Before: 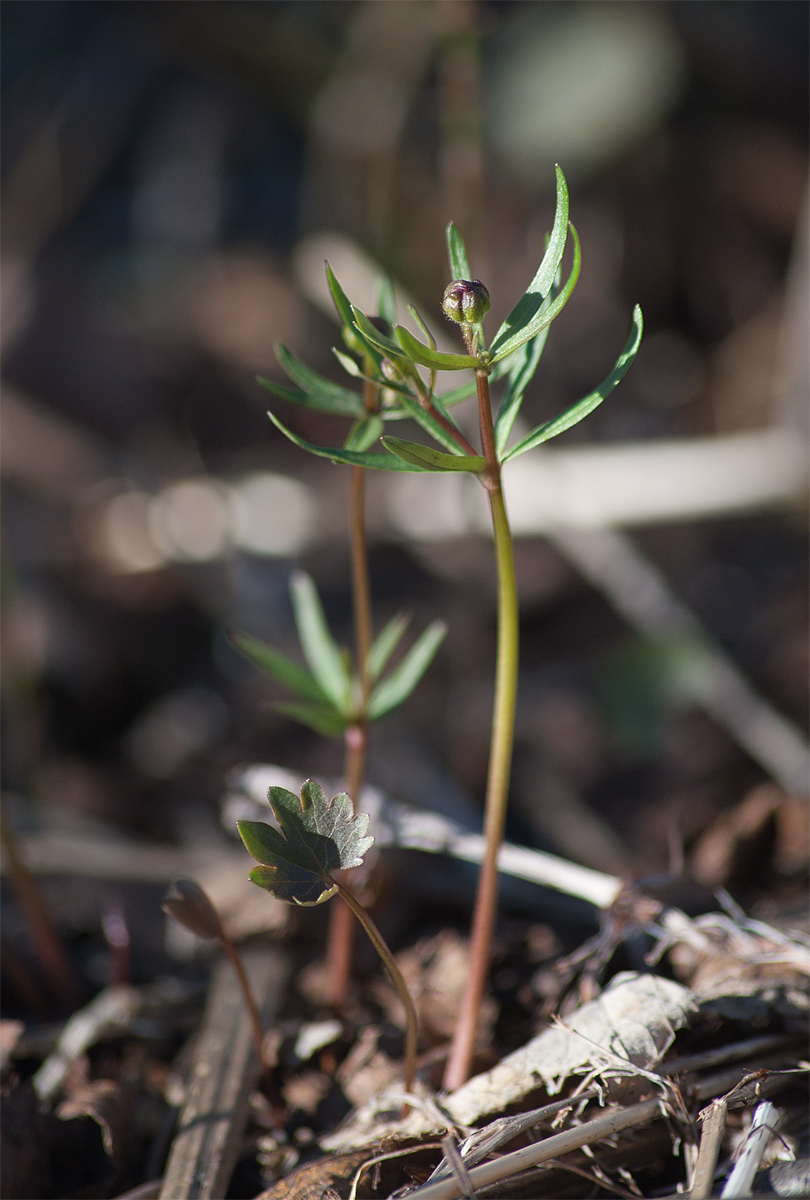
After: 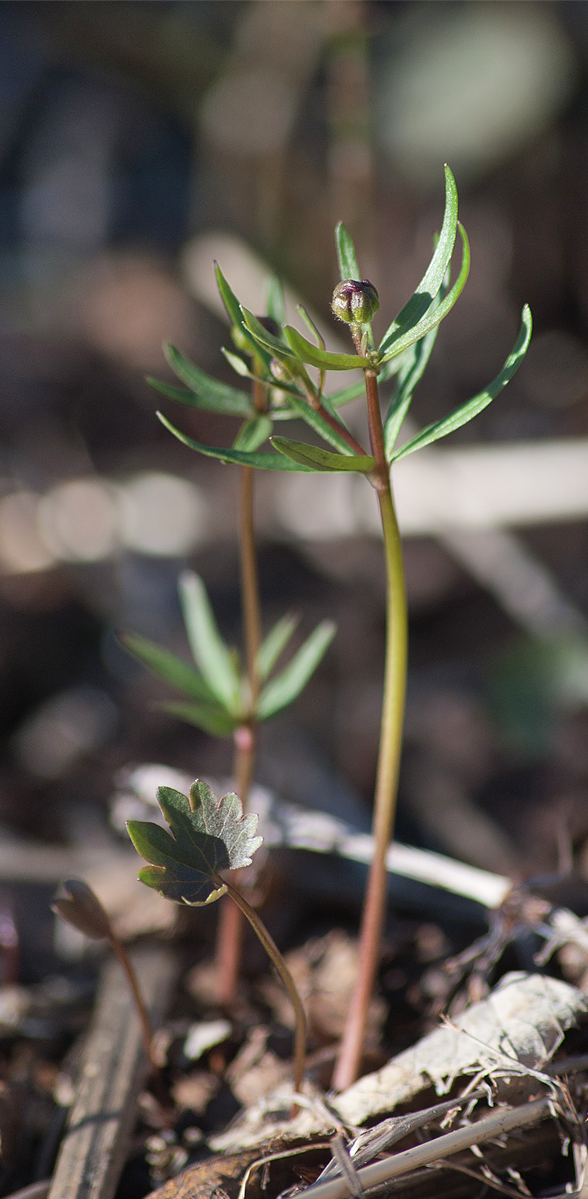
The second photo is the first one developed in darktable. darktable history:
crop: left 13.819%, top 0%, right 13.481%
shadows and highlights: highlights 71.28, soften with gaussian
